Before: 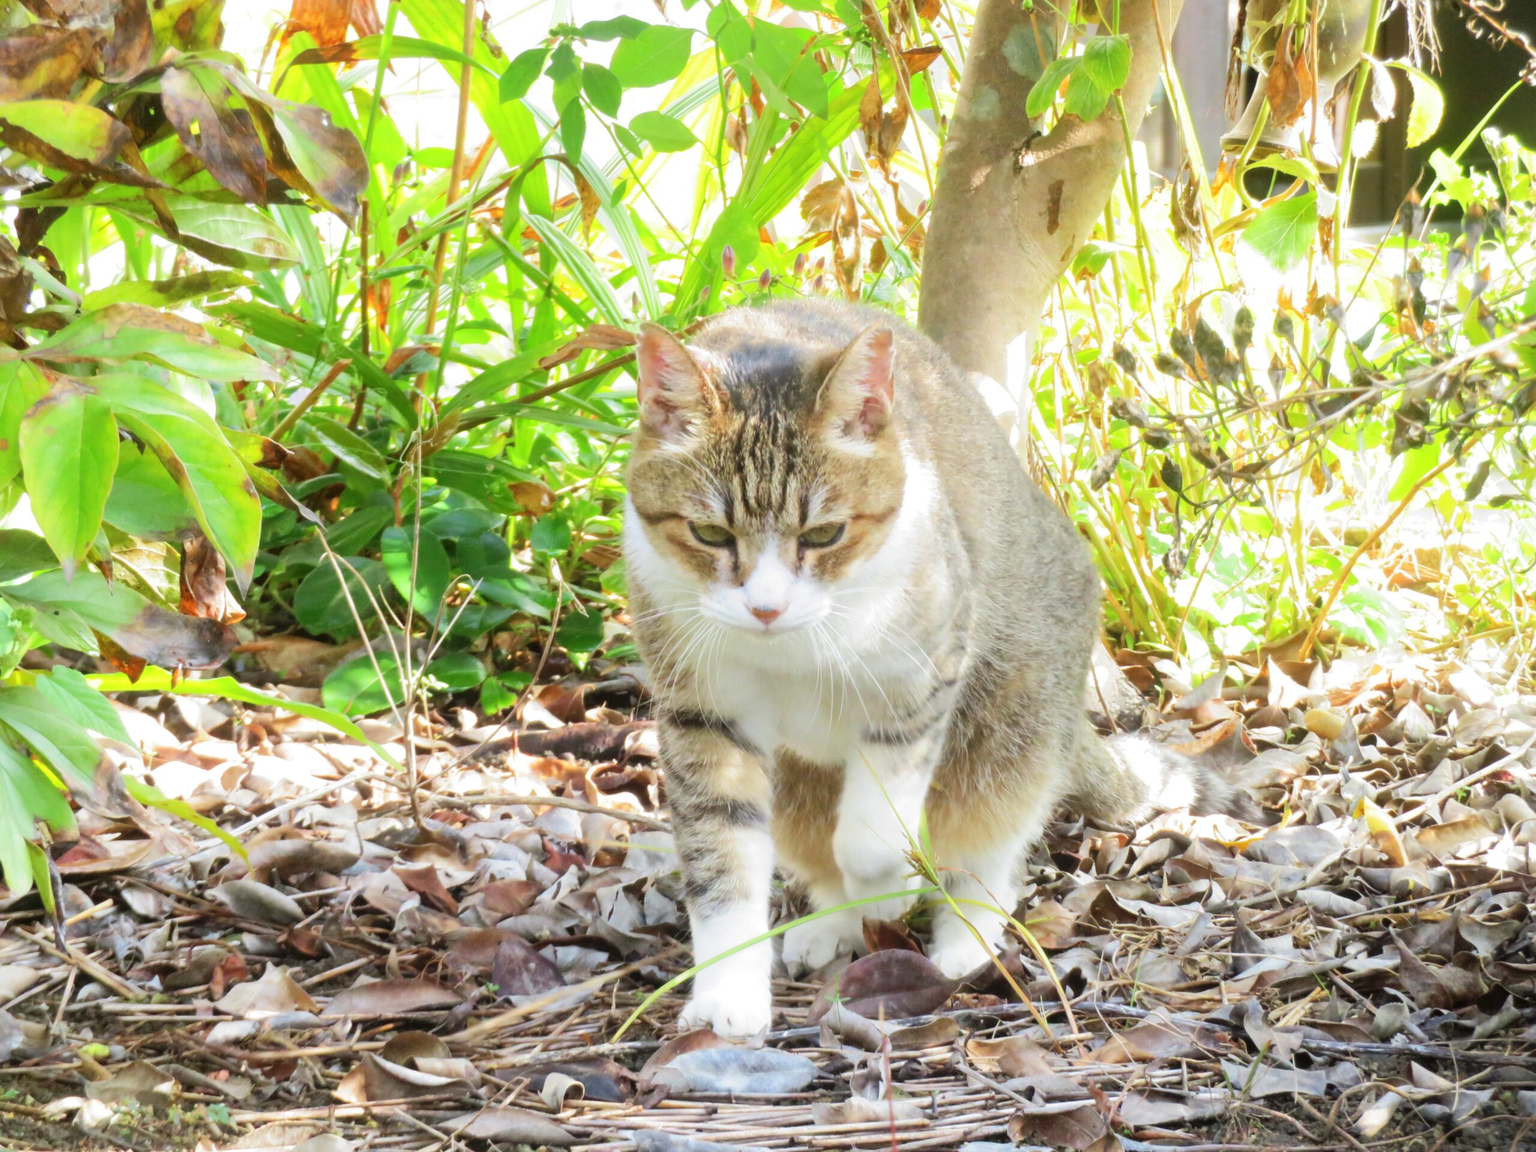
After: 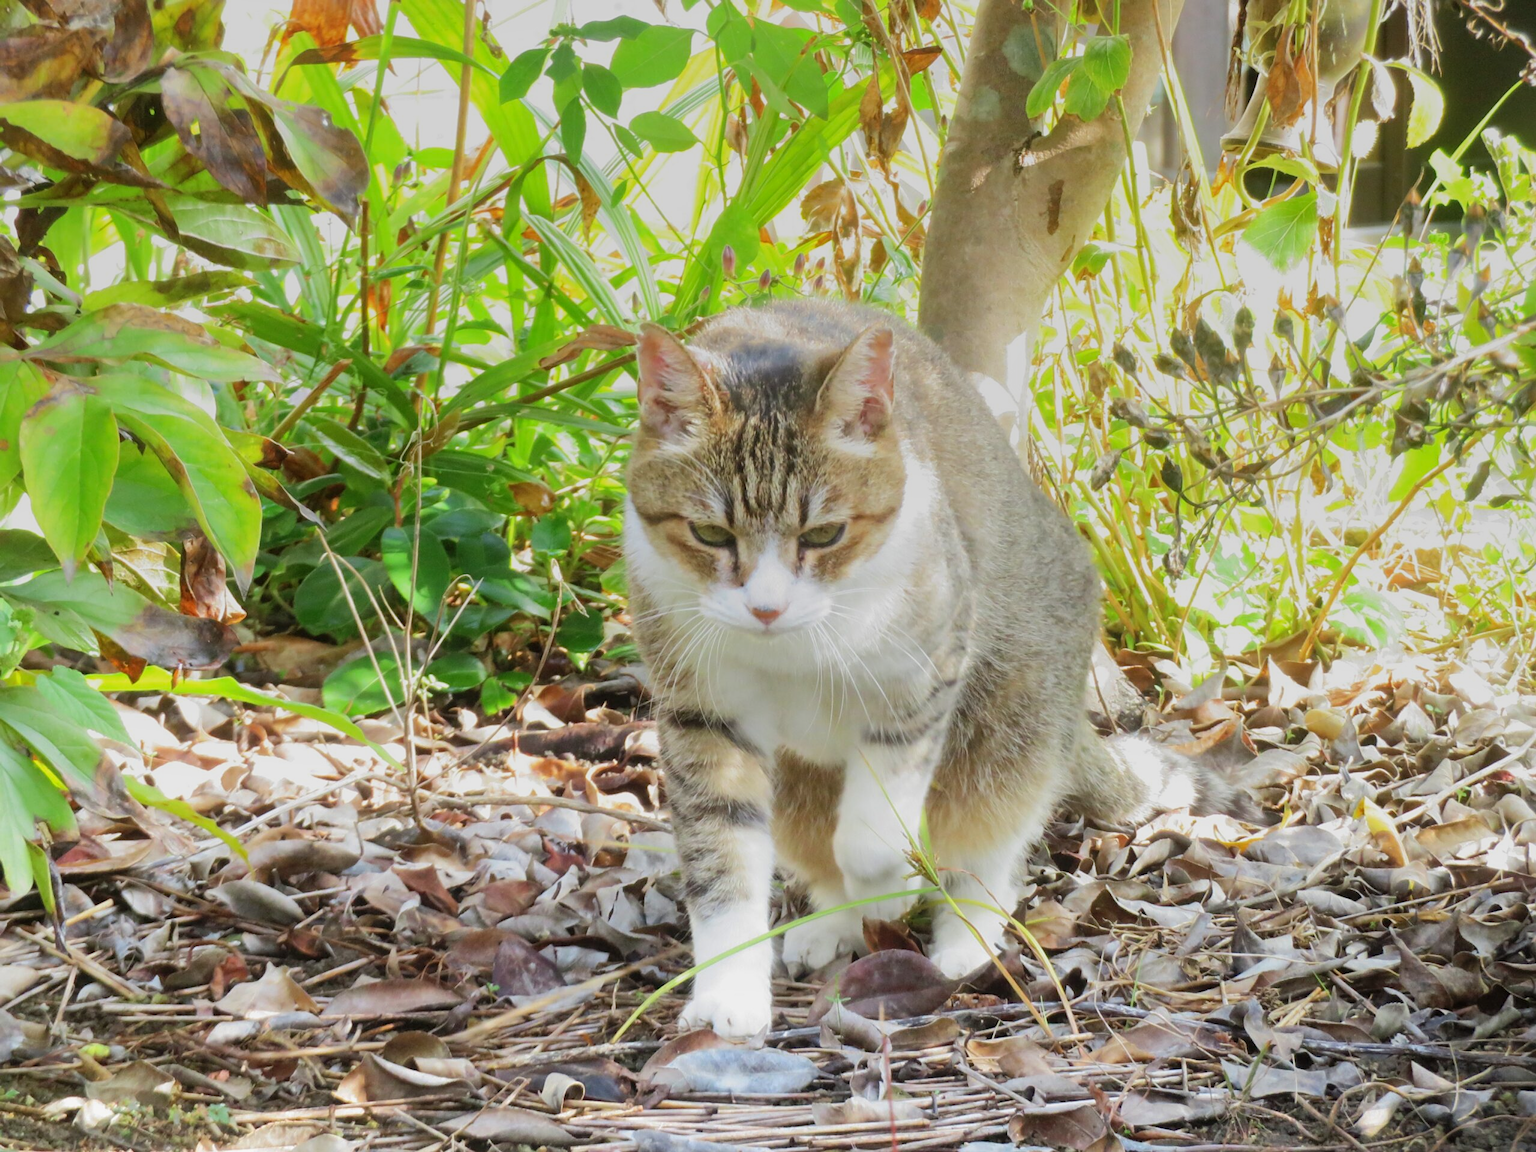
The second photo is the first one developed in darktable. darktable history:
graduated density: rotation 5.63°, offset 76.9
shadows and highlights: shadows 25, highlights -25
sharpen: amount 0.2
